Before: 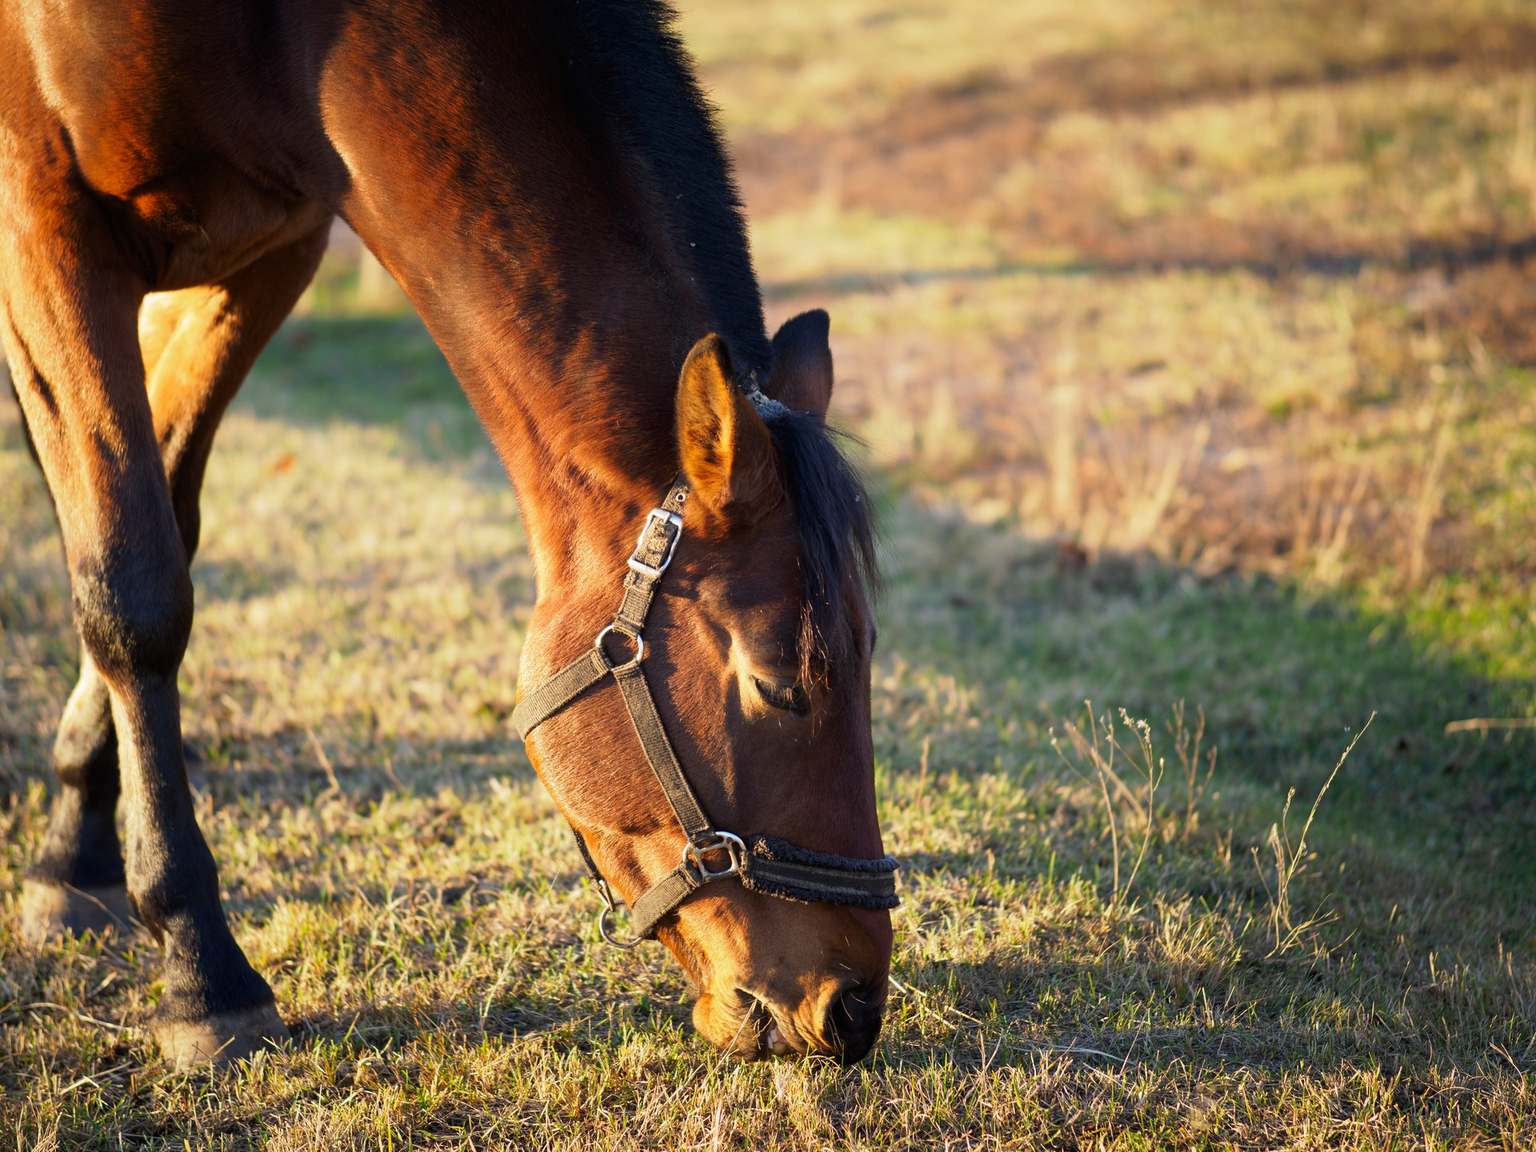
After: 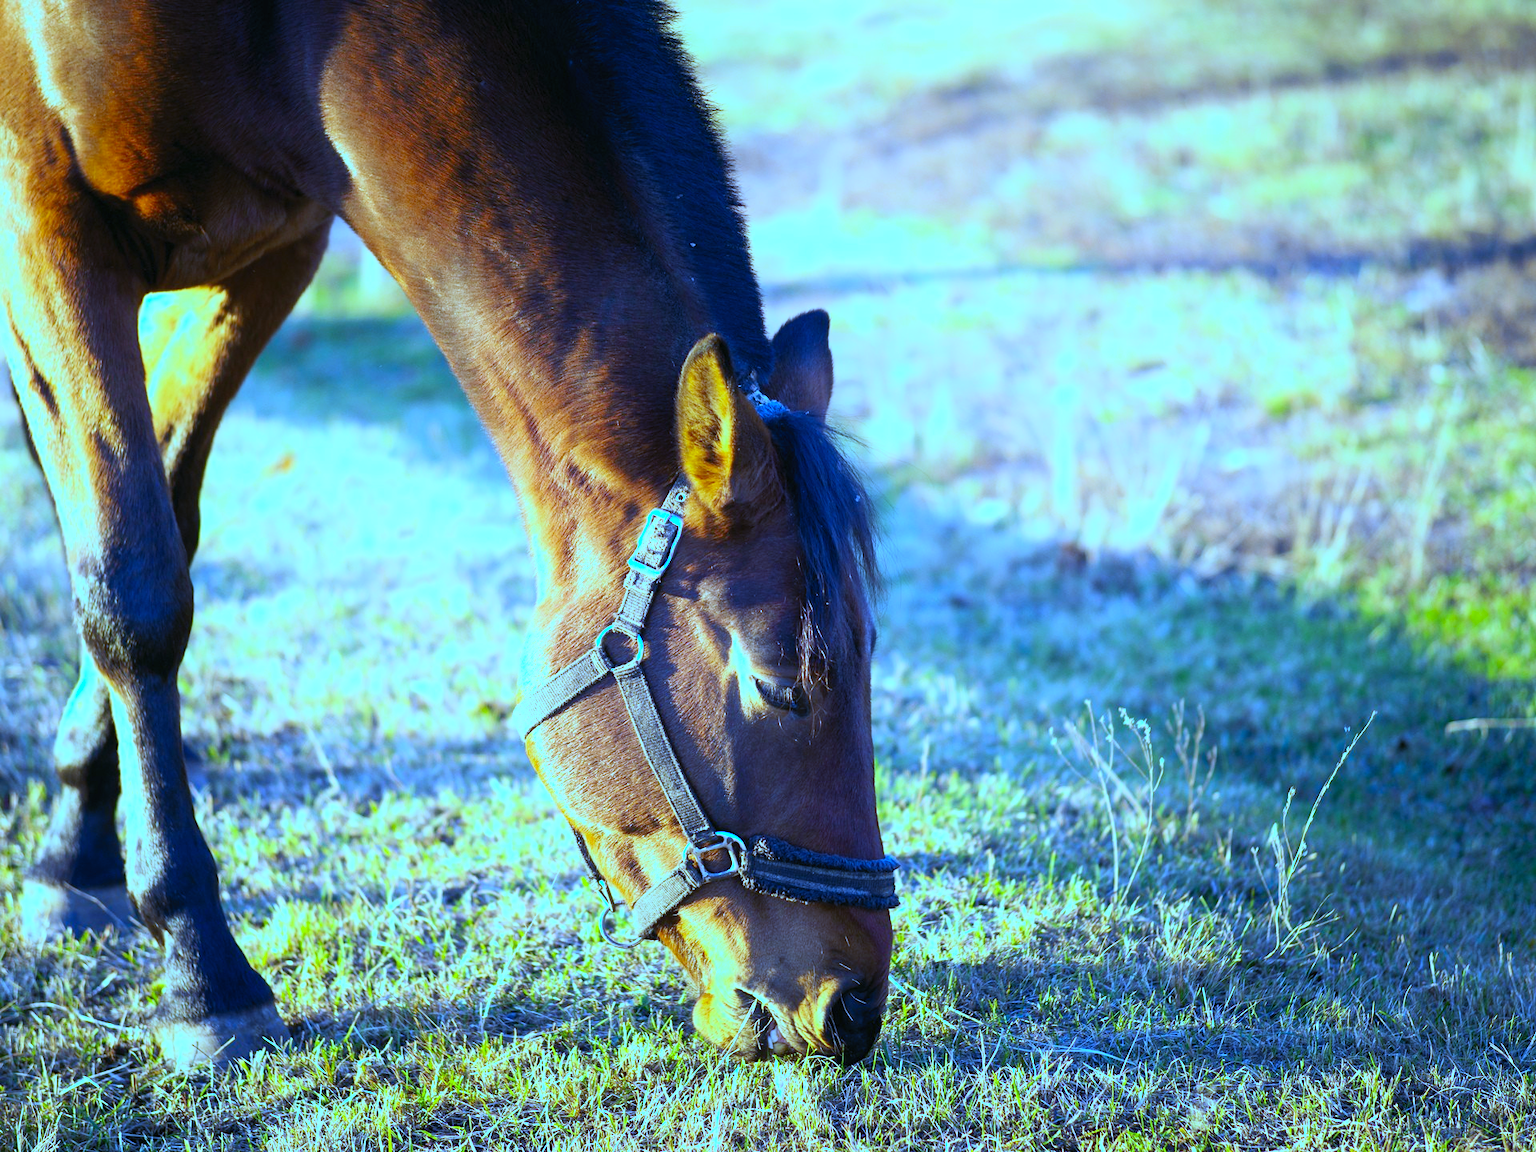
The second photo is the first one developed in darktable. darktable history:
contrast brightness saturation: contrast 0.24, brightness 0.26, saturation 0.39
exposure: black level correction 0.001, compensate highlight preservation false
shadows and highlights: radius 93.07, shadows -14.46, white point adjustment 0.23, highlights 31.48, compress 48.23%, highlights color adjustment 52.79%, soften with gaussian
white balance: red 0.766, blue 1.537
color balance: mode lift, gamma, gain (sRGB), lift [0.997, 0.979, 1.021, 1.011], gamma [1, 1.084, 0.916, 0.998], gain [1, 0.87, 1.13, 1.101], contrast 4.55%, contrast fulcrum 38.24%, output saturation 104.09%
